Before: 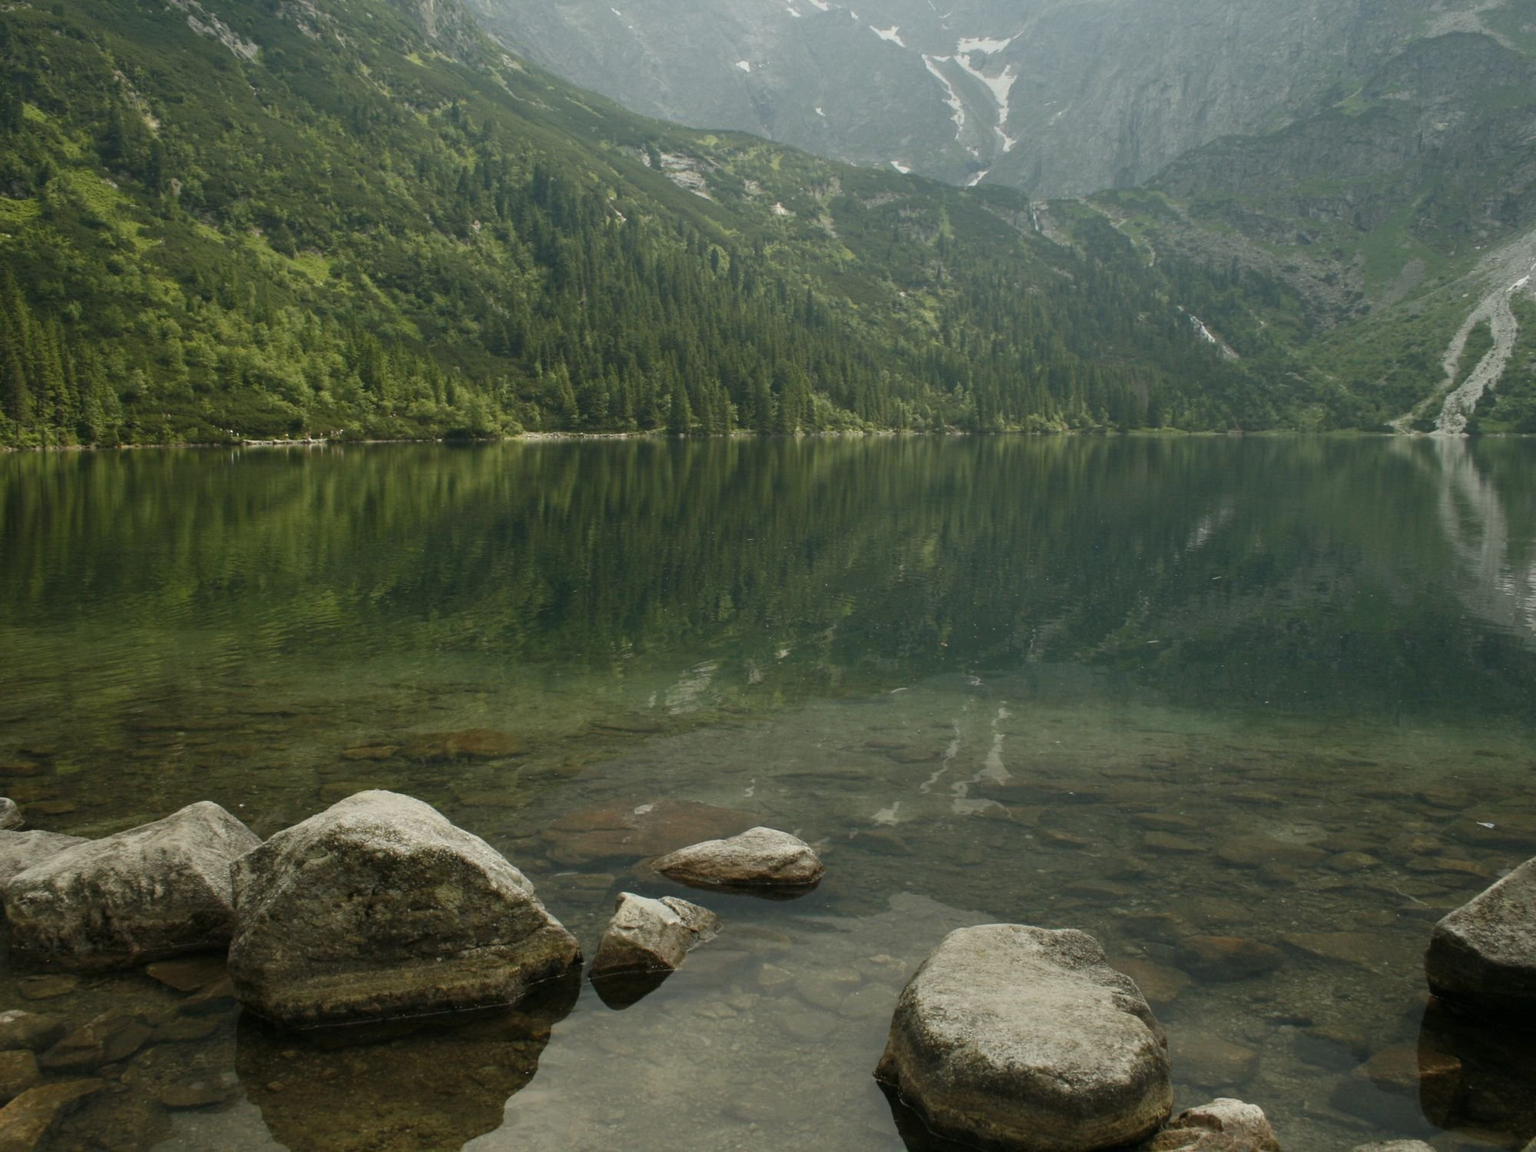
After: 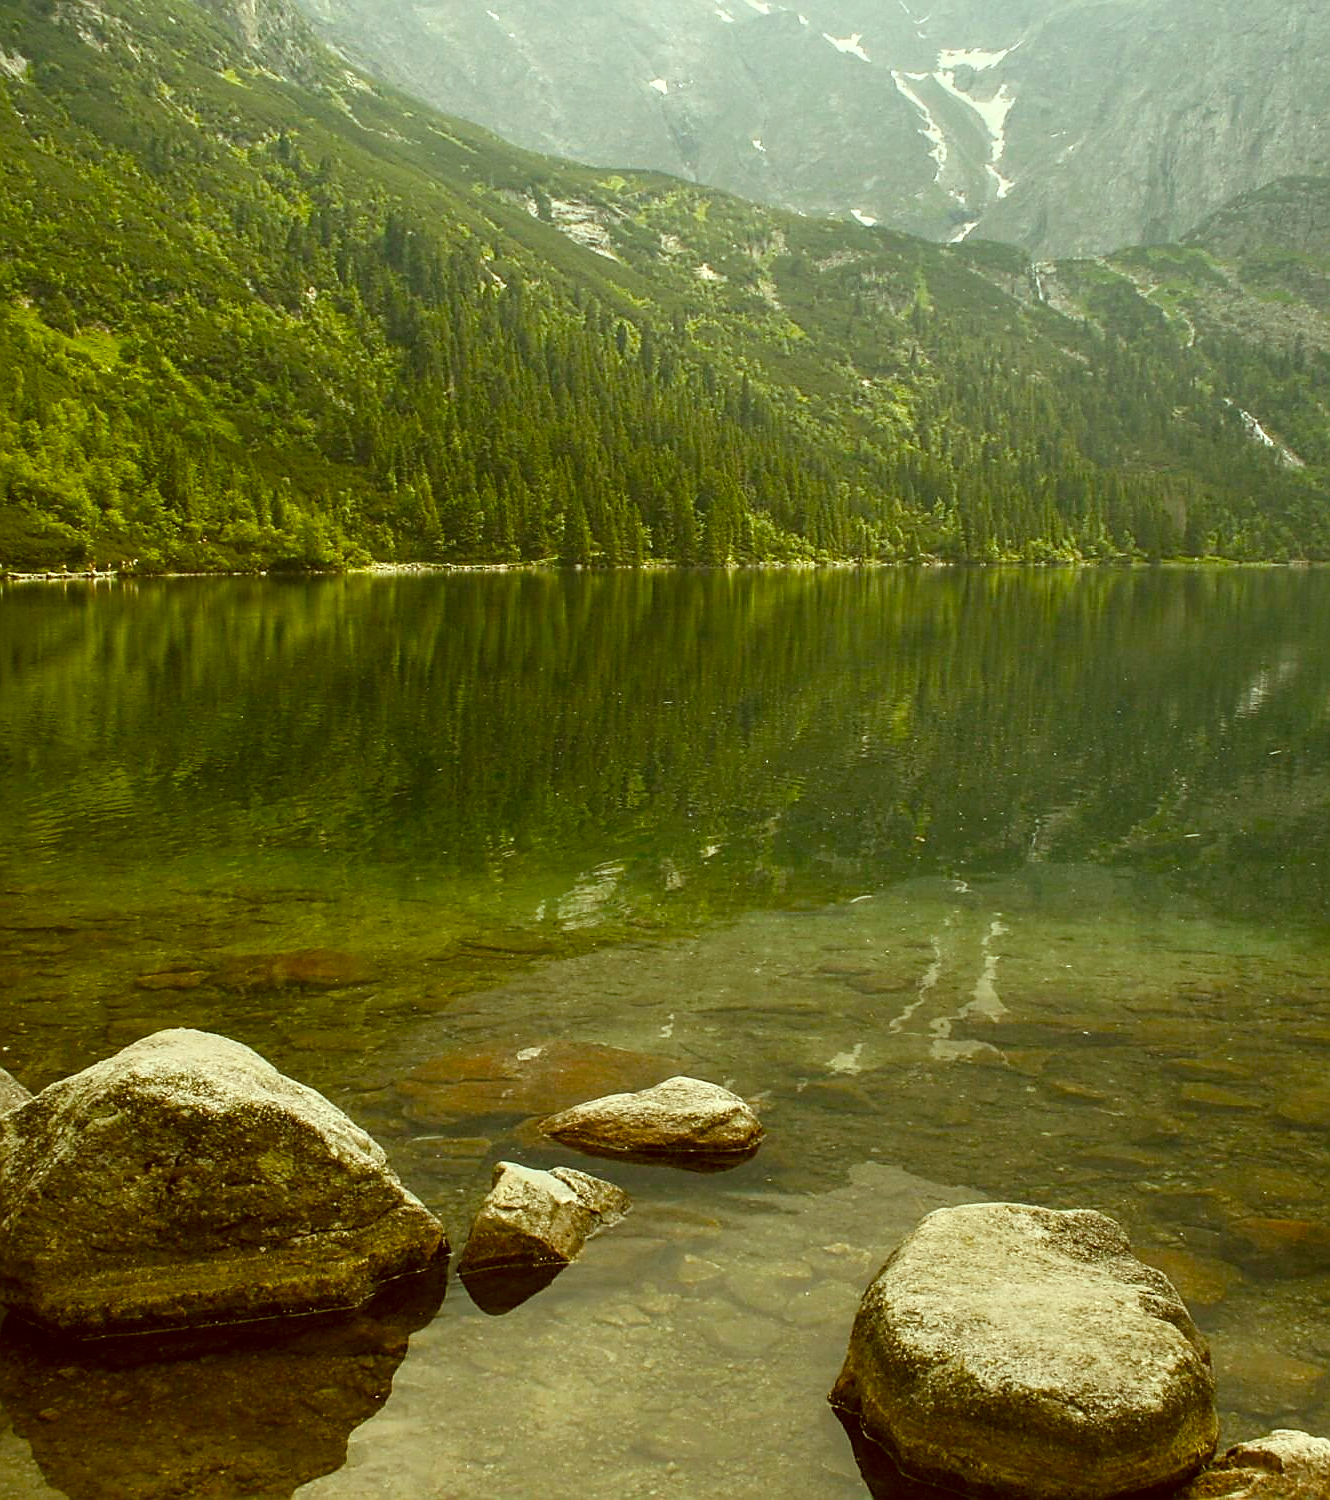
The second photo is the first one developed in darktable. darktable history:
sharpen: radius 1.415, amount 1.233, threshold 0.775
crop and rotate: left 15.492%, right 18.007%
color balance rgb: white fulcrum 0.1 EV, linear chroma grading › shadows 31.753%, linear chroma grading › global chroma -1.875%, linear chroma grading › mid-tones 3.721%, perceptual saturation grading › global saturation 25.888%, global vibrance 16.324%, saturation formula JzAzBz (2021)
base curve: curves: ch0 [(0, 0) (0.557, 0.834) (1, 1)]
contrast brightness saturation: saturation -0.052
local contrast: on, module defaults
color correction: highlights a* -5.53, highlights b* 9.8, shadows a* 9.79, shadows b* 24.15
